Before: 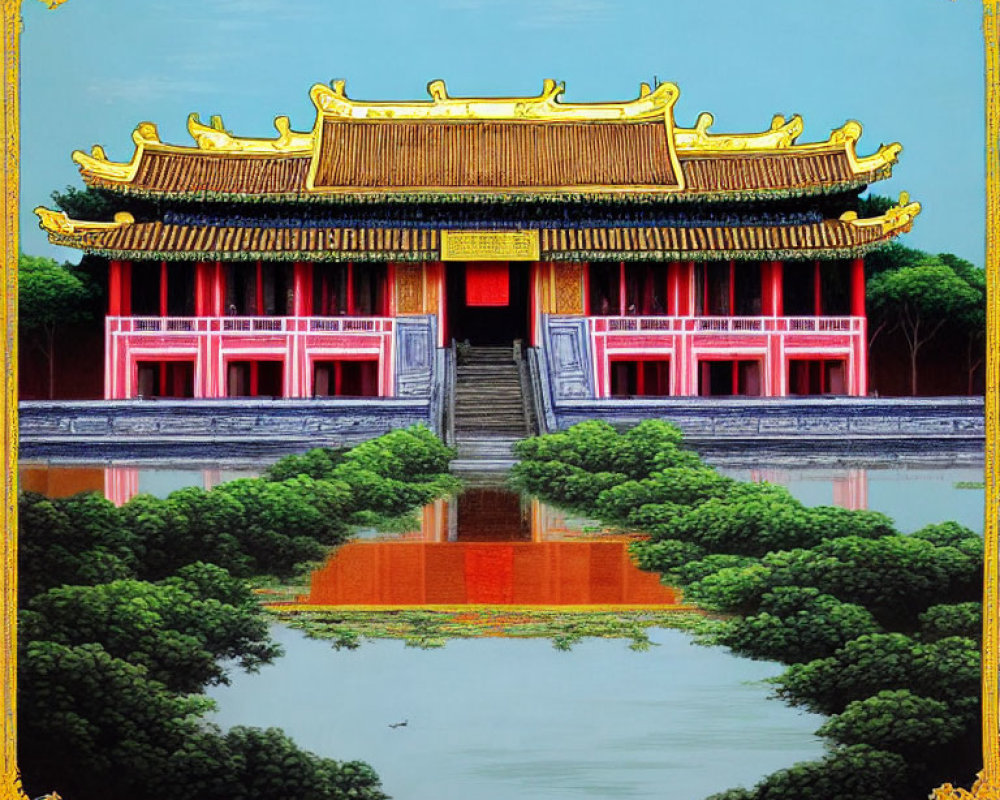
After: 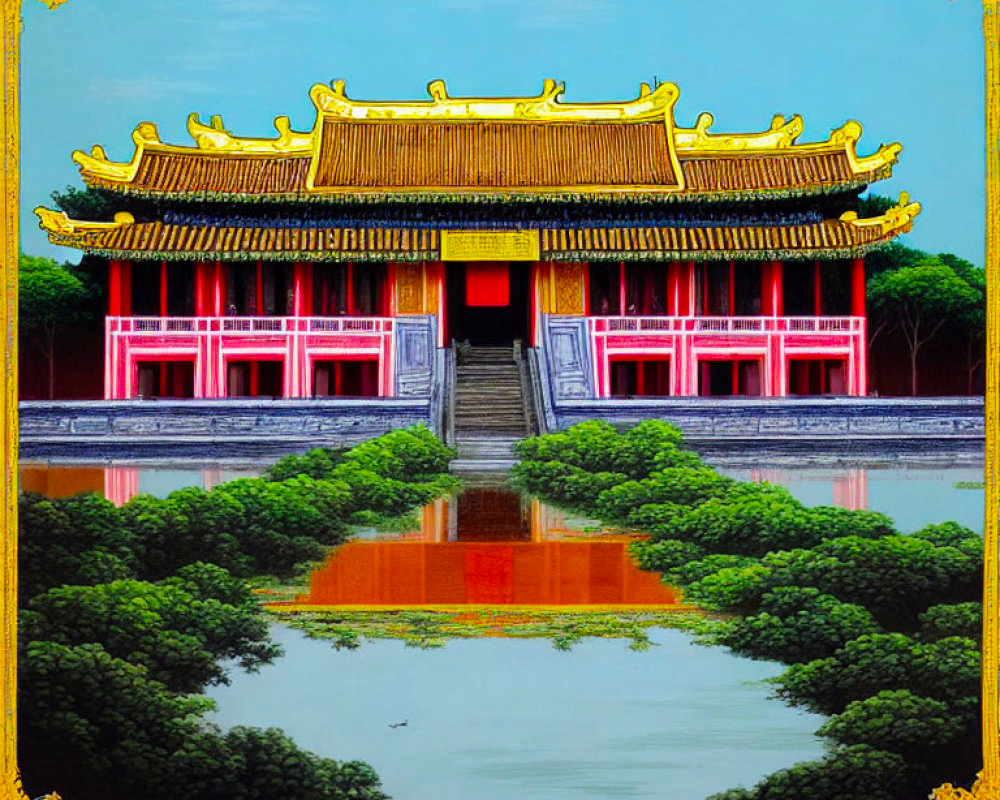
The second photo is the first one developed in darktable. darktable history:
color balance rgb: perceptual saturation grading › global saturation 31.197%
